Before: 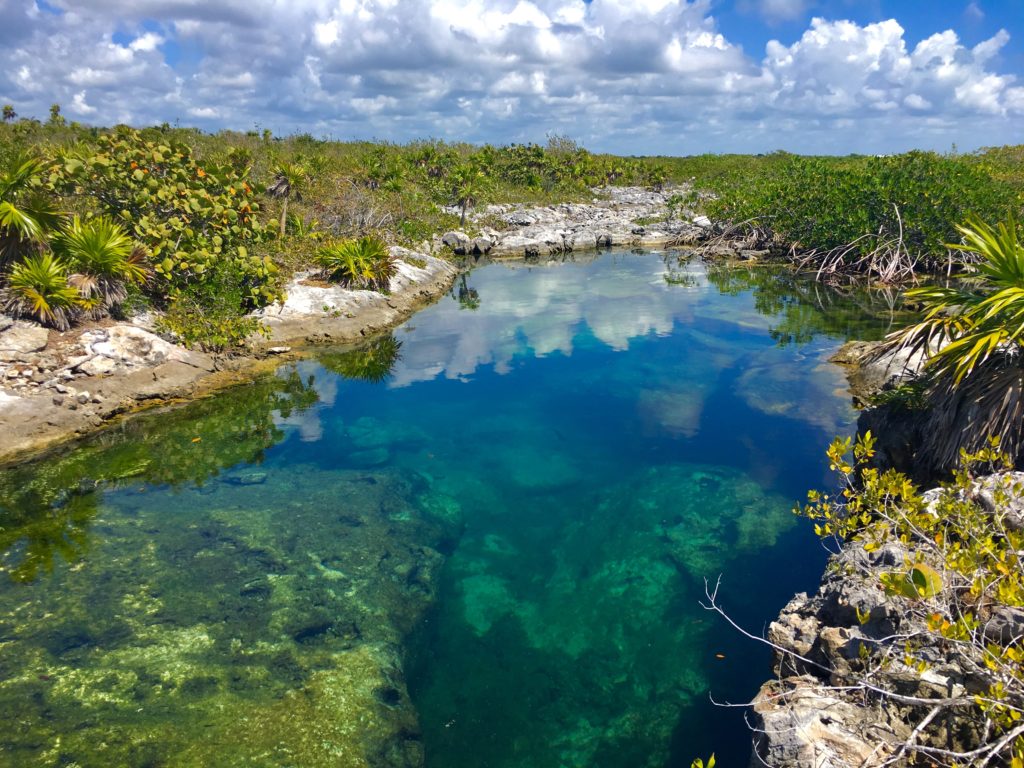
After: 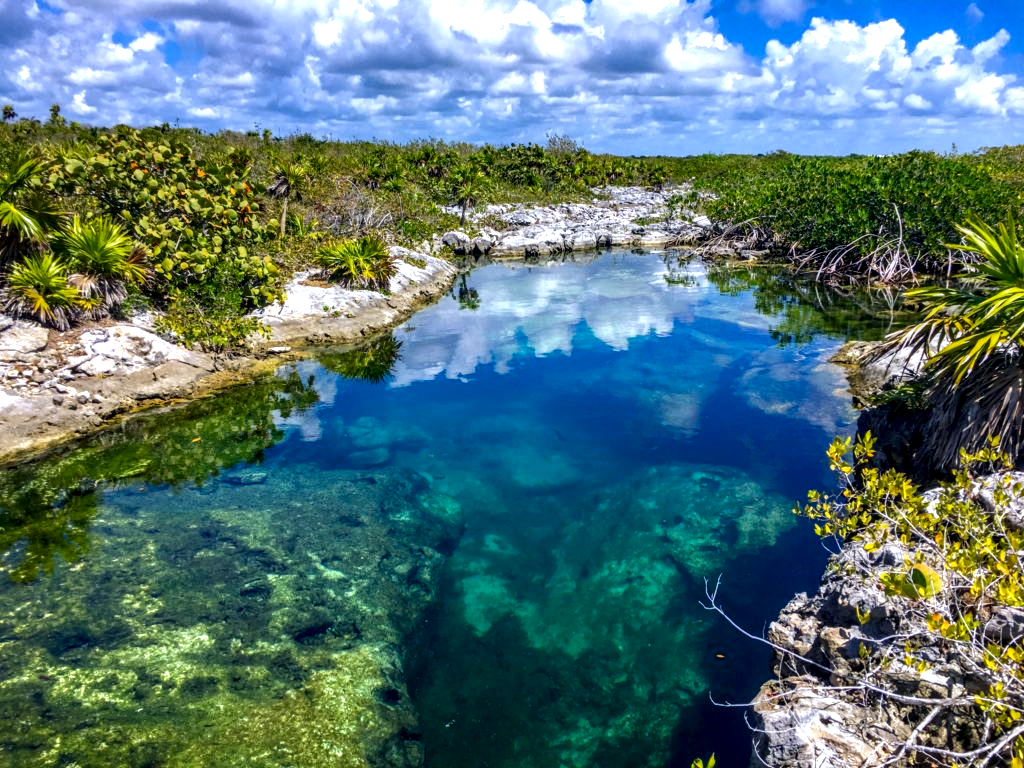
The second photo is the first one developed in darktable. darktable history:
local contrast: highlights 0%, shadows 0%, detail 182%
contrast brightness saturation: contrast 0.08, saturation 0.2
white balance: red 0.967, blue 1.119, emerald 0.756
